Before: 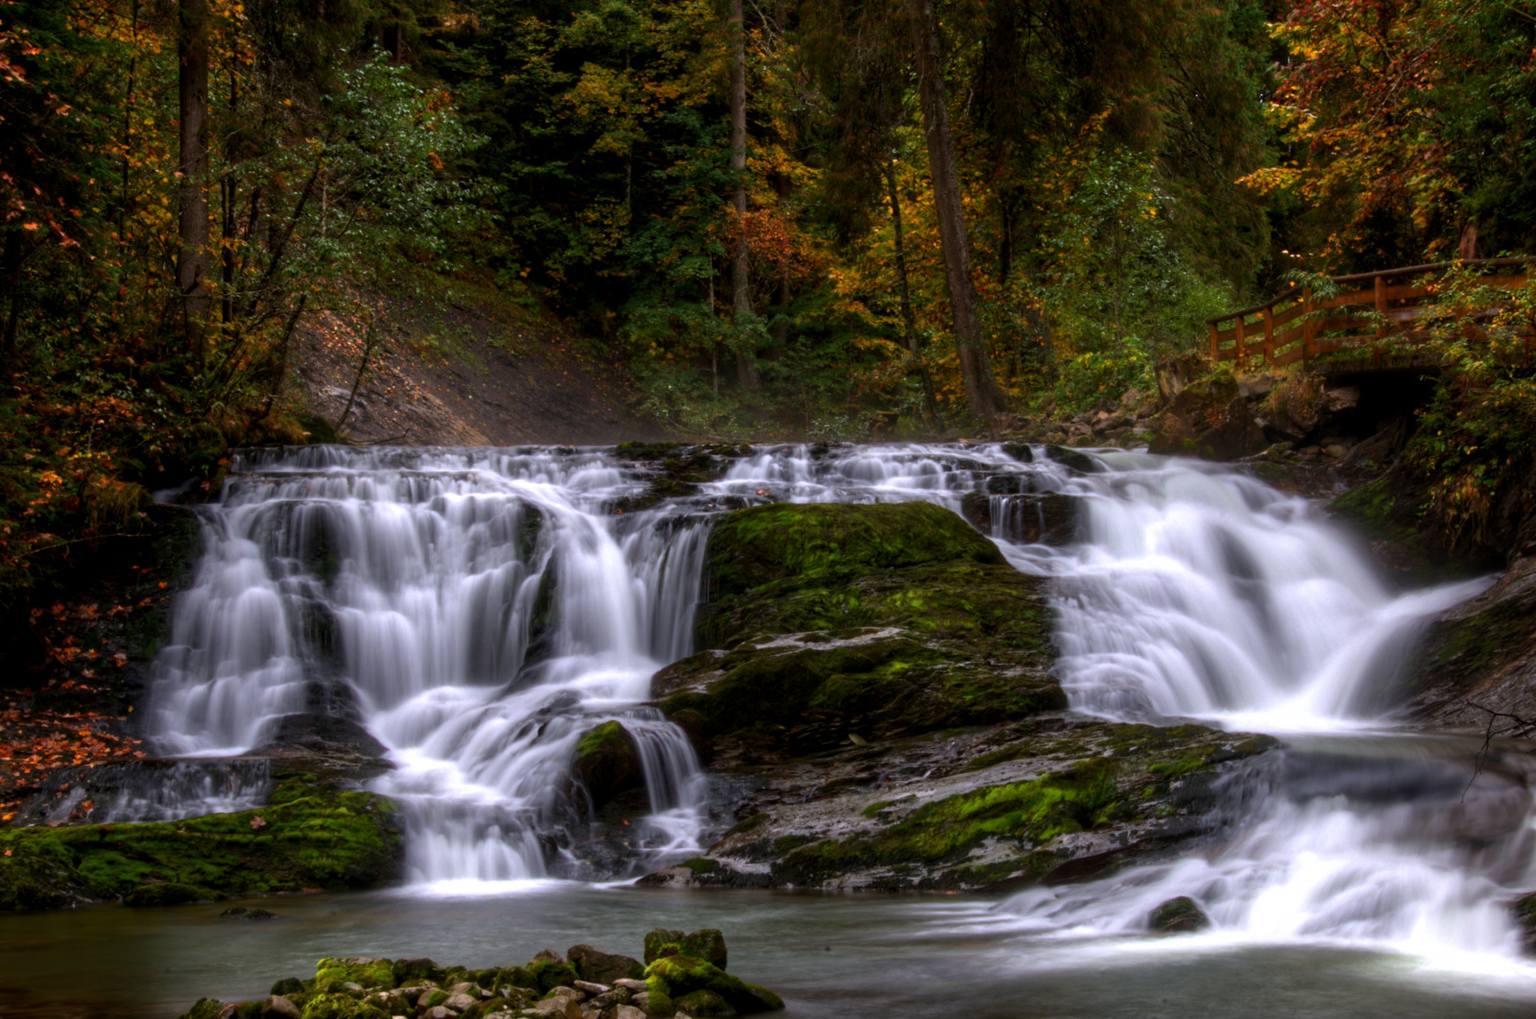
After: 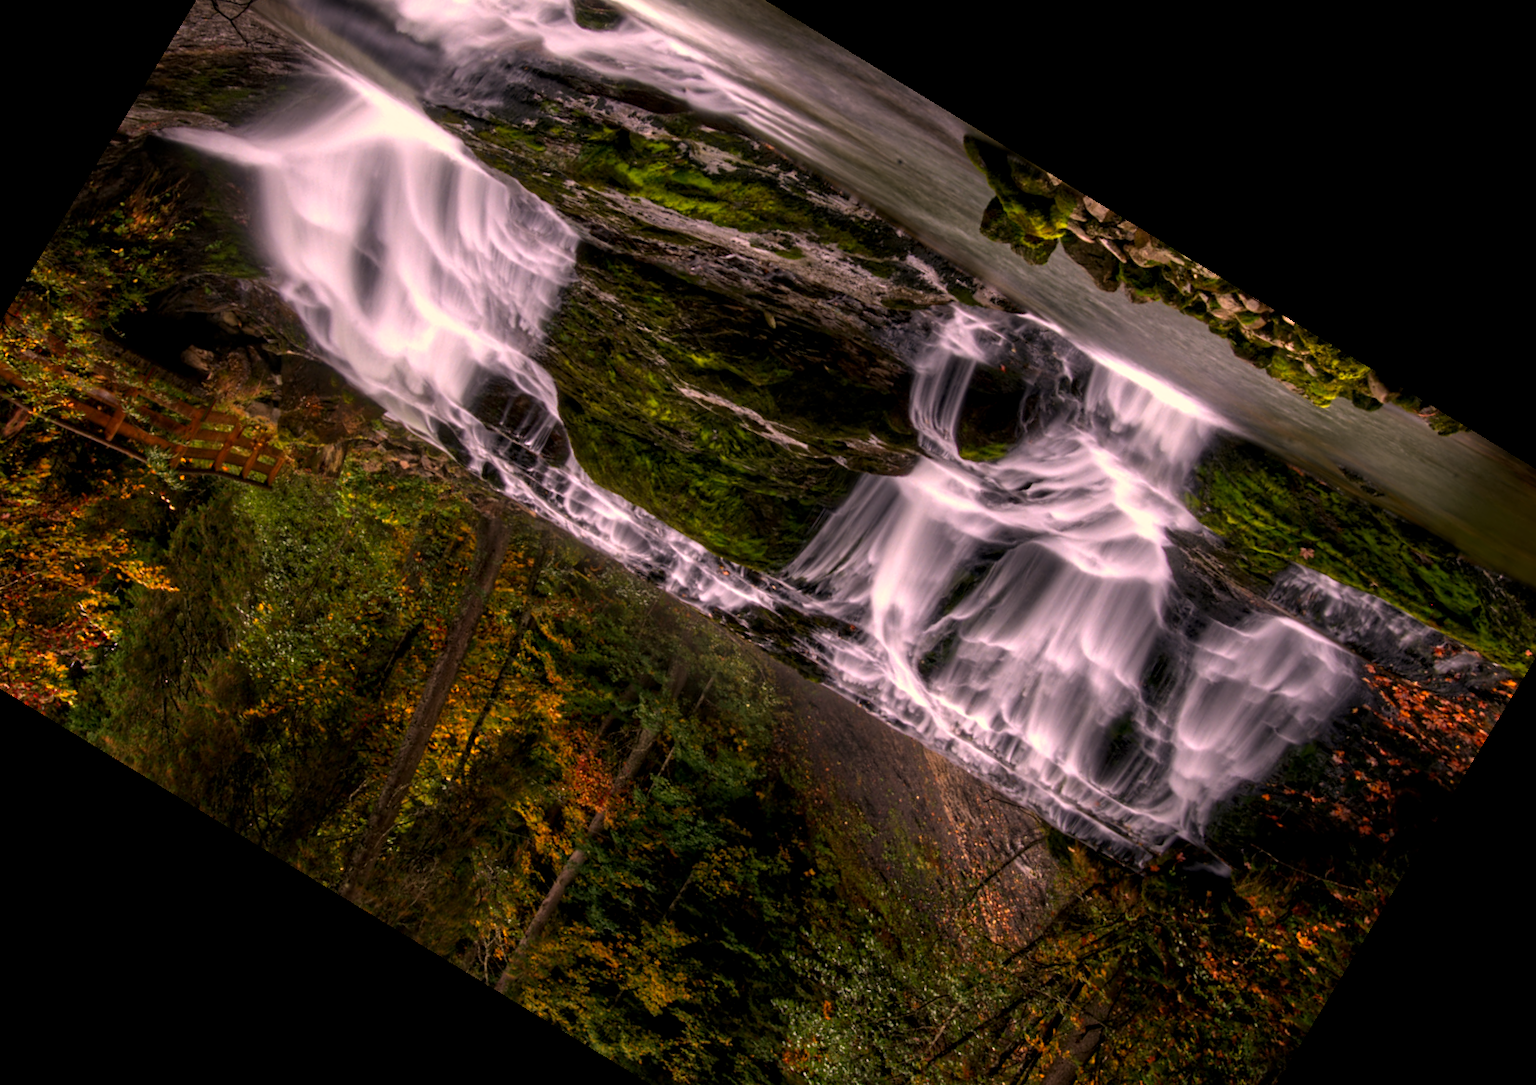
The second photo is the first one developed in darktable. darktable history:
color correction: highlights a* 17.88, highlights b* 18.79
contrast equalizer: octaves 7, y [[0.509, 0.514, 0.523, 0.542, 0.578, 0.603], [0.5 ×6], [0.509, 0.514, 0.523, 0.542, 0.578, 0.603], [0.001, 0.002, 0.003, 0.005, 0.01, 0.013], [0.001, 0.002, 0.003, 0.005, 0.01, 0.013]]
crop and rotate: angle 148.68°, left 9.111%, top 15.603%, right 4.588%, bottom 17.041%
